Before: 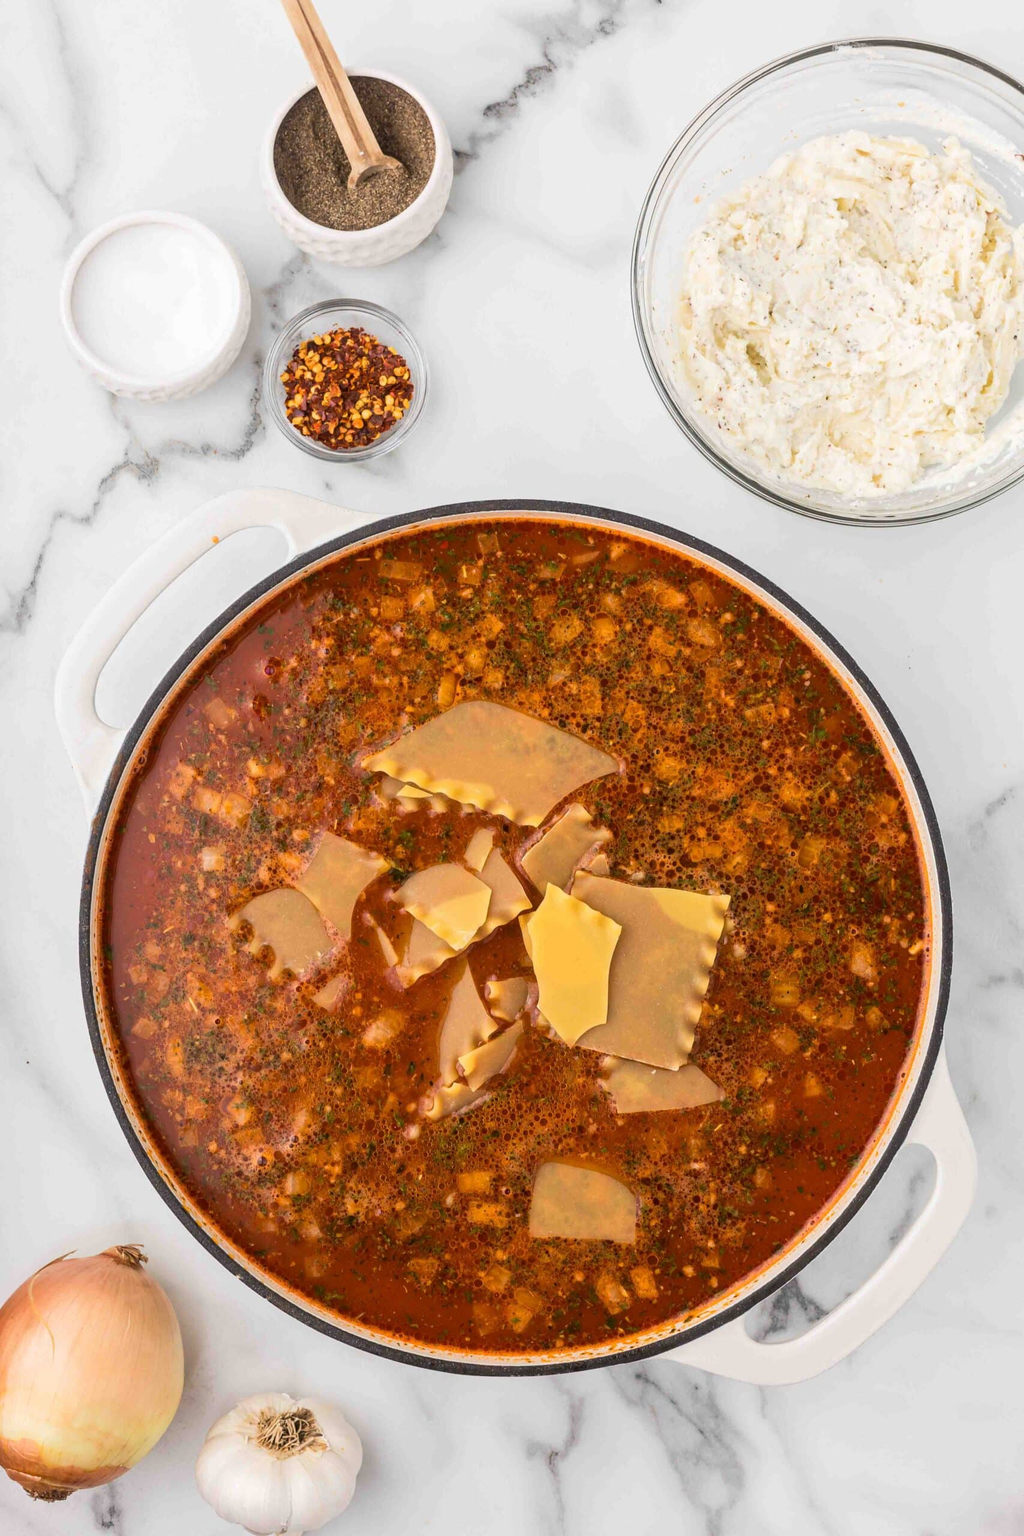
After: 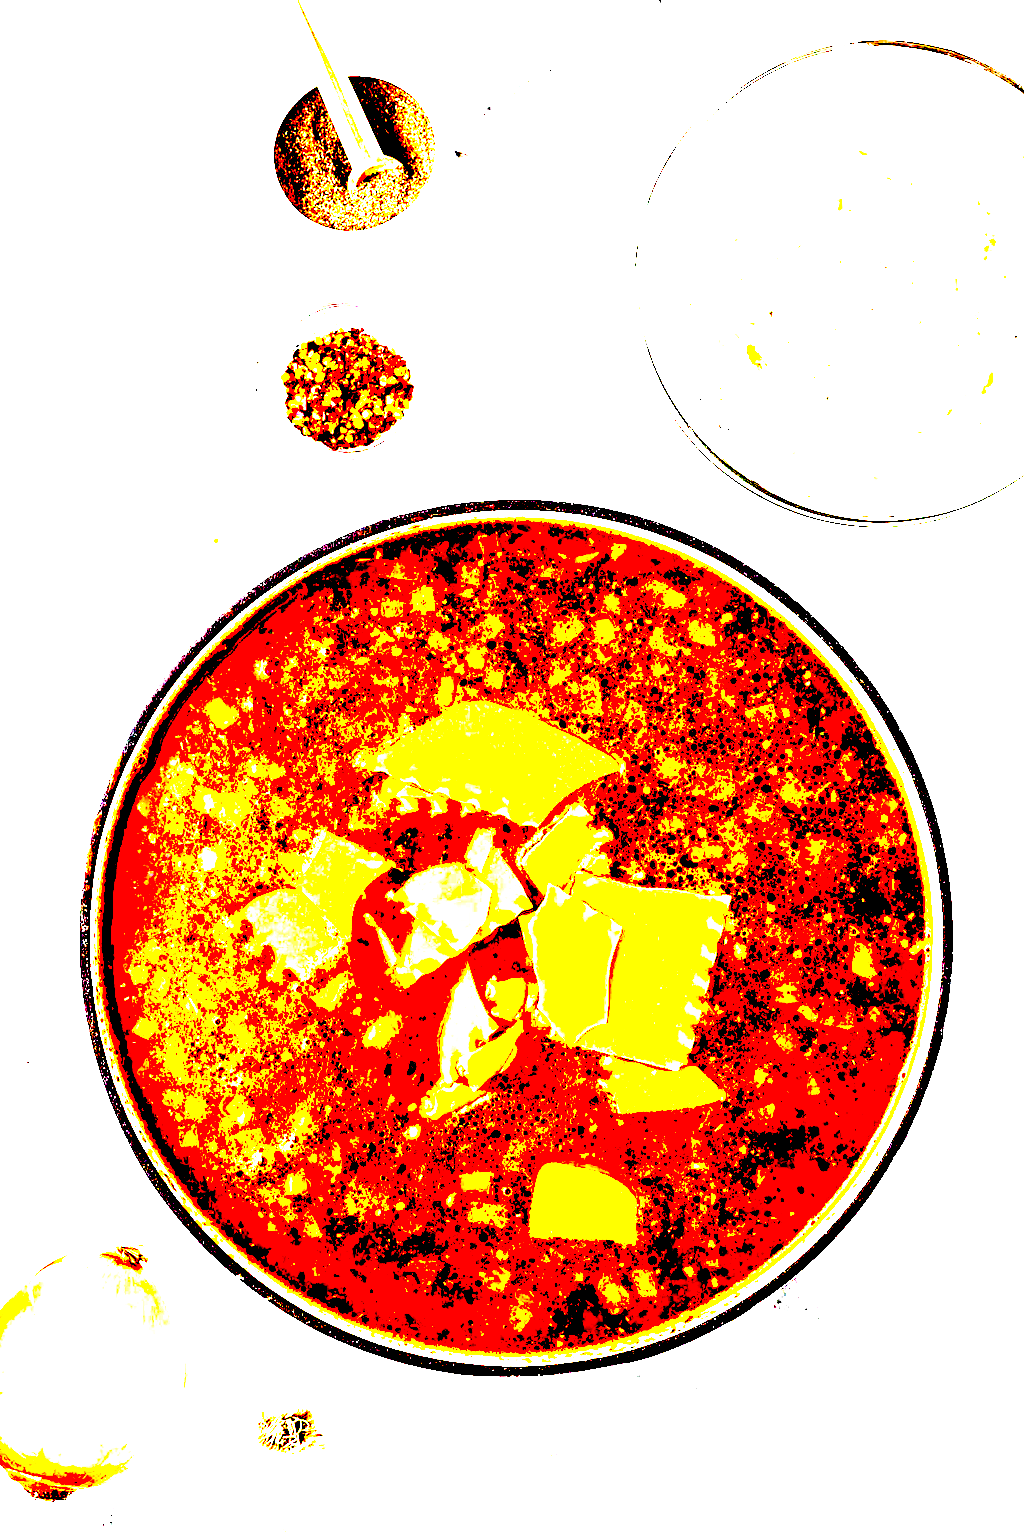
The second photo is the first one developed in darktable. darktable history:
exposure: black level correction 0.099, exposure 3.035 EV, compensate exposure bias true, compensate highlight preservation false
